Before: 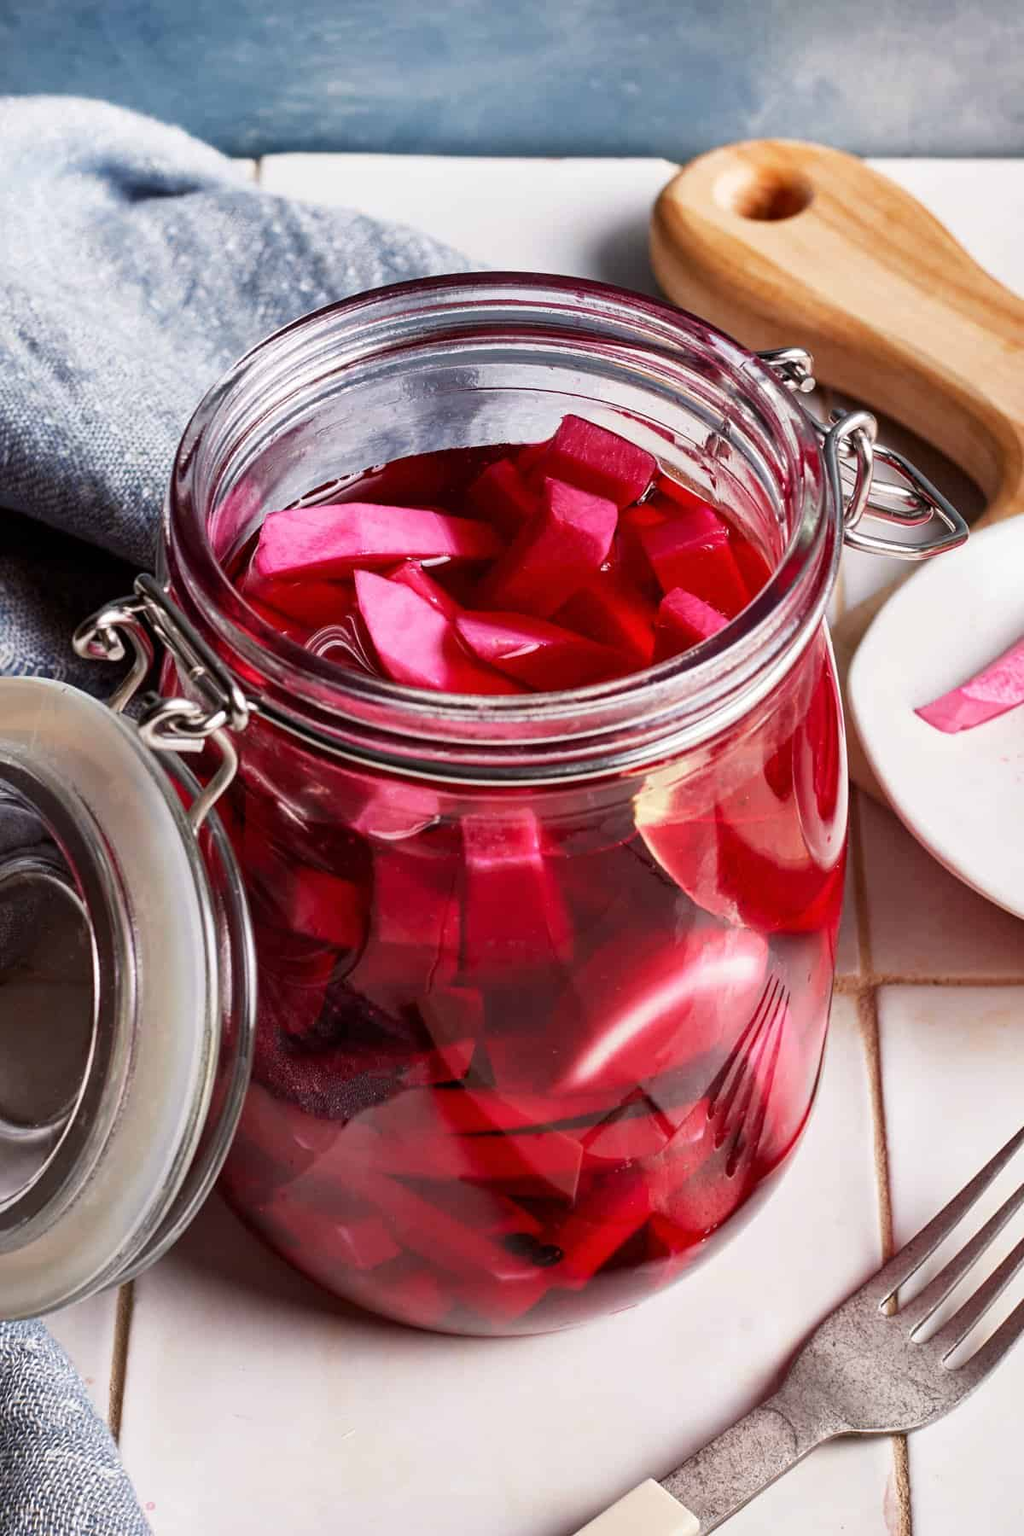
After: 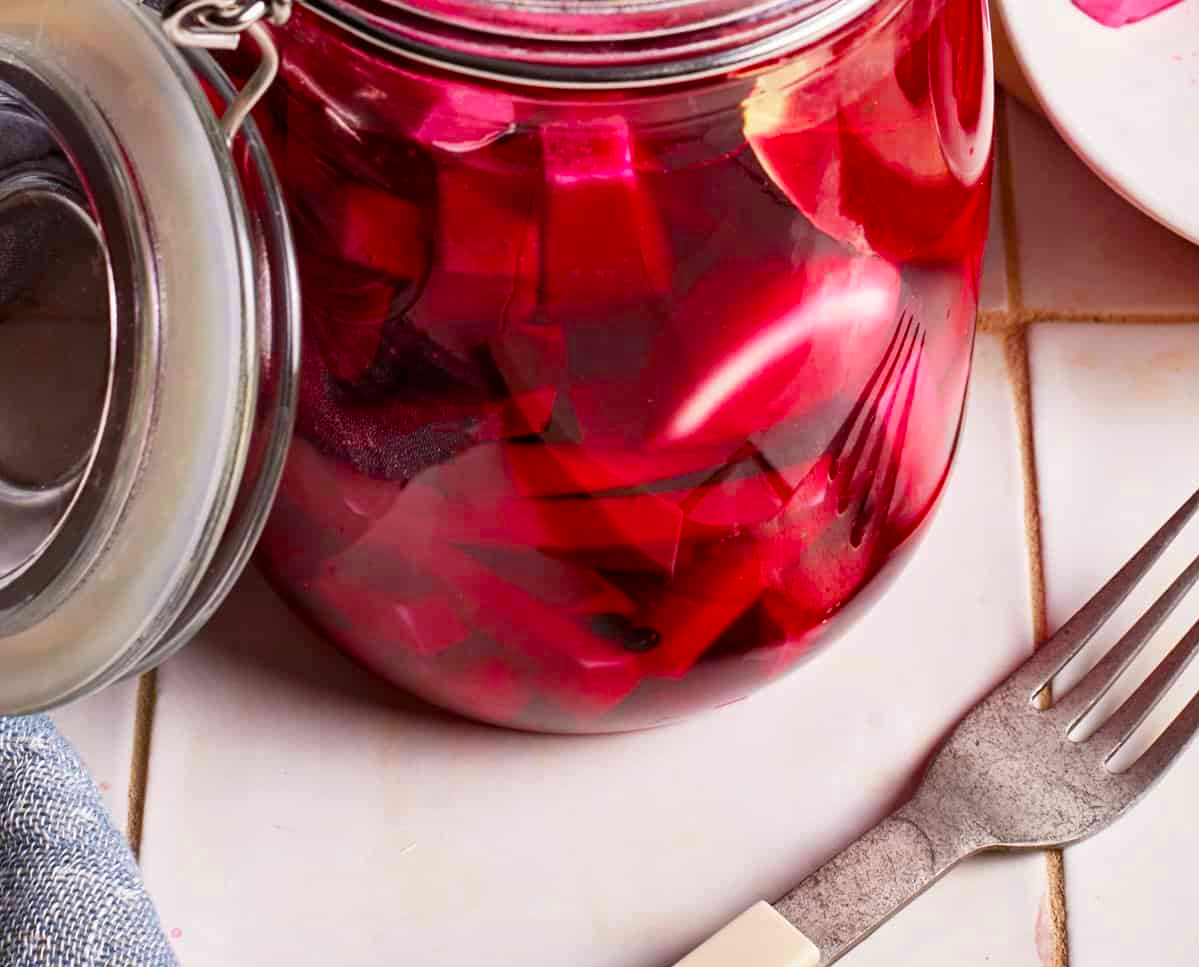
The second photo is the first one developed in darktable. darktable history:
crop and rotate: top 46.237%
color balance rgb: perceptual saturation grading › global saturation 30%, global vibrance 20%
